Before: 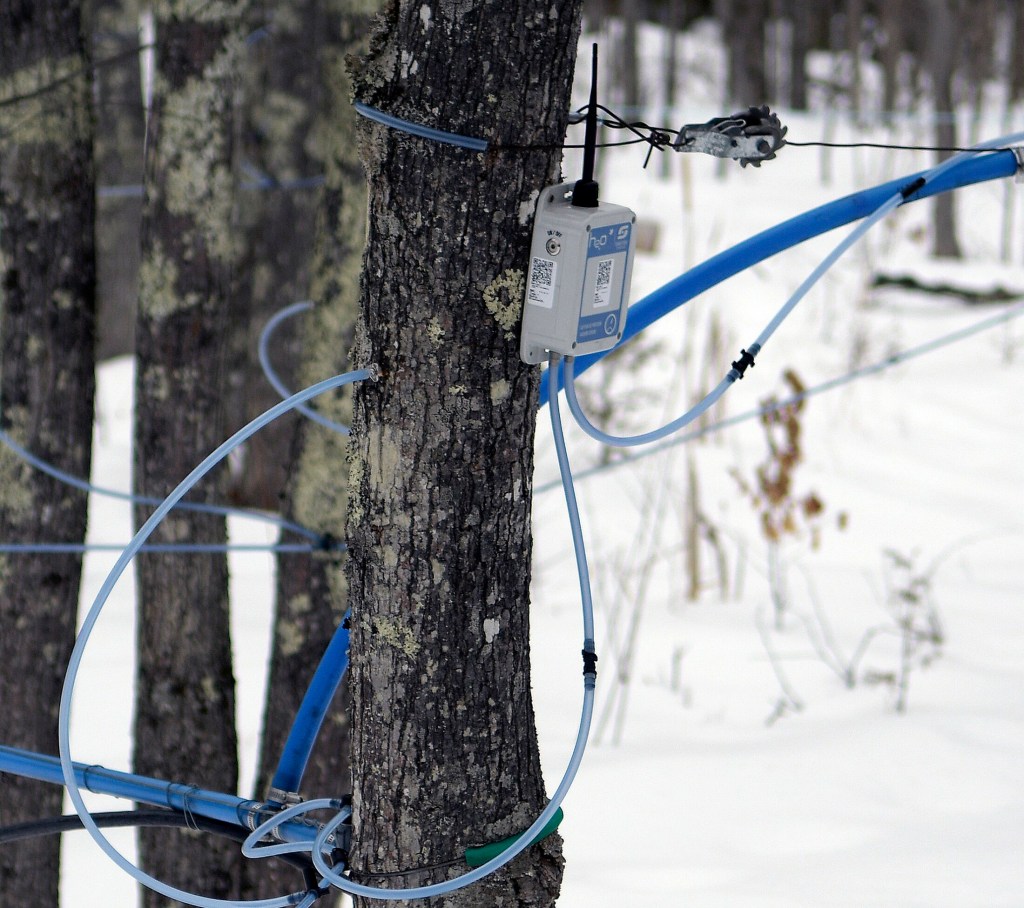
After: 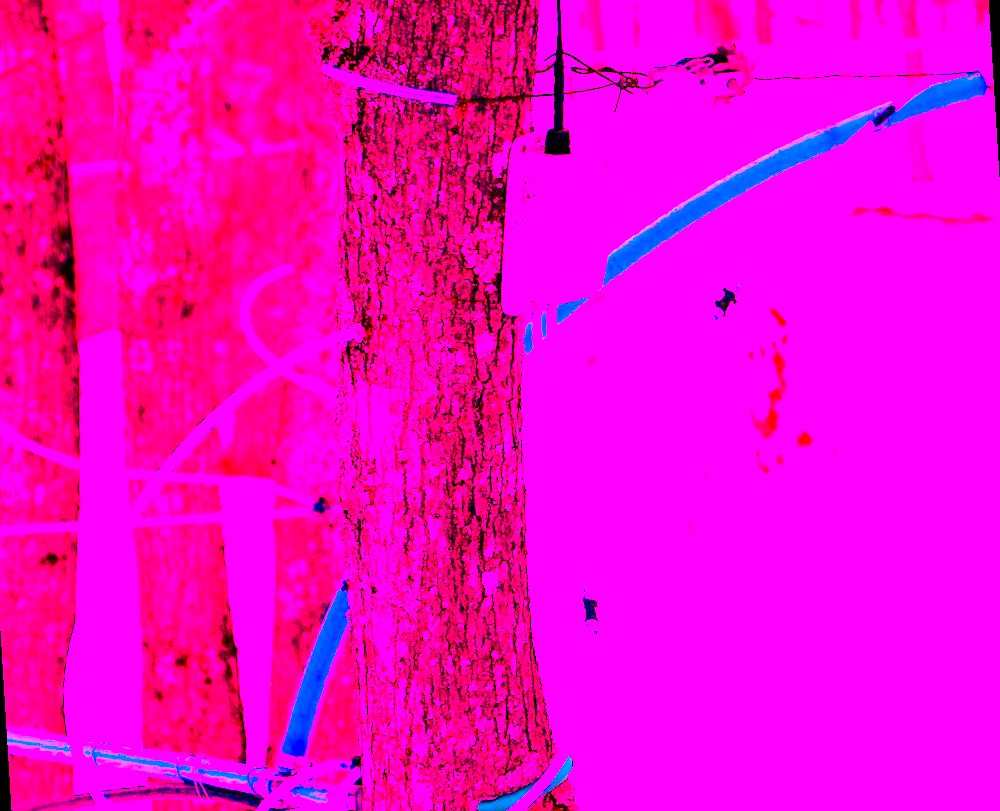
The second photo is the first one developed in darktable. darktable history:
white balance: red 4.26, blue 1.802
contrast brightness saturation: saturation 0.5
exposure: black level correction 0.009, exposure 1.425 EV, compensate highlight preservation false
rotate and perspective: rotation -3.52°, crop left 0.036, crop right 0.964, crop top 0.081, crop bottom 0.919
